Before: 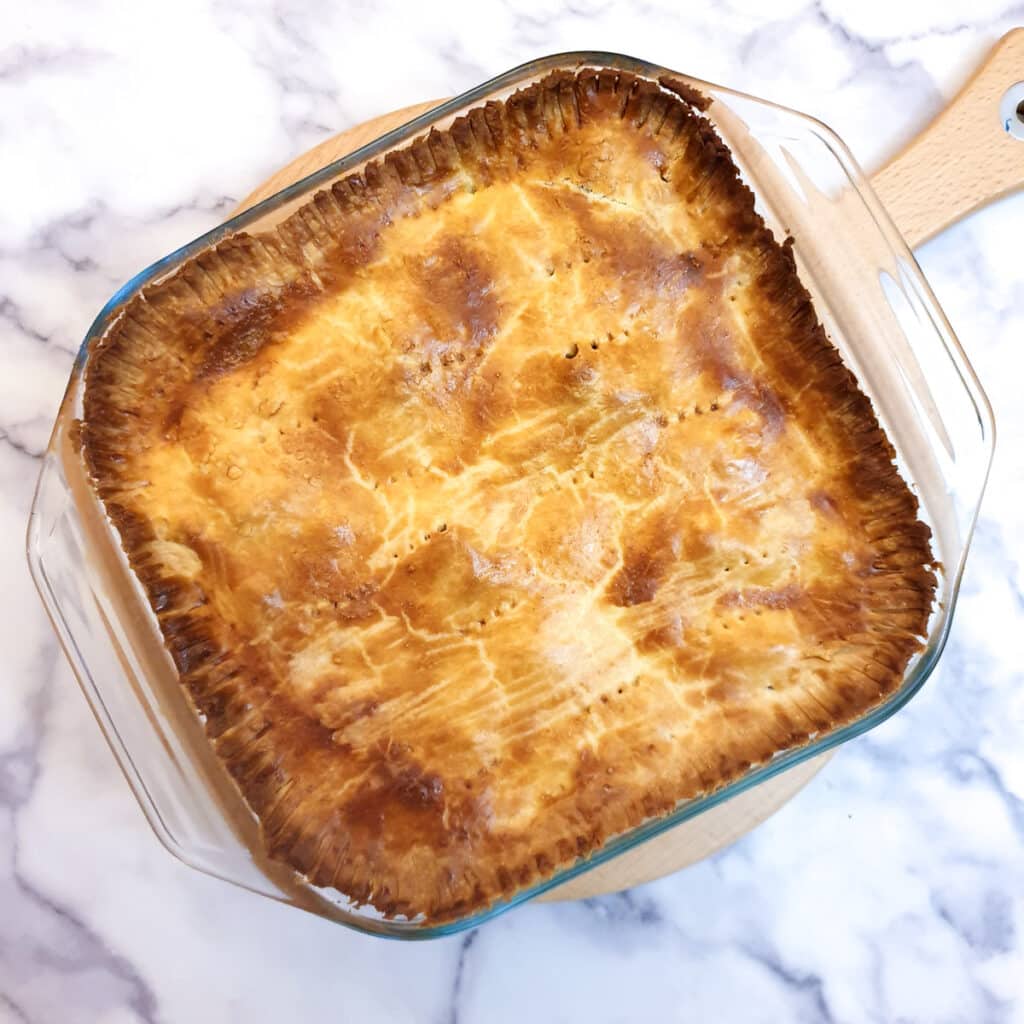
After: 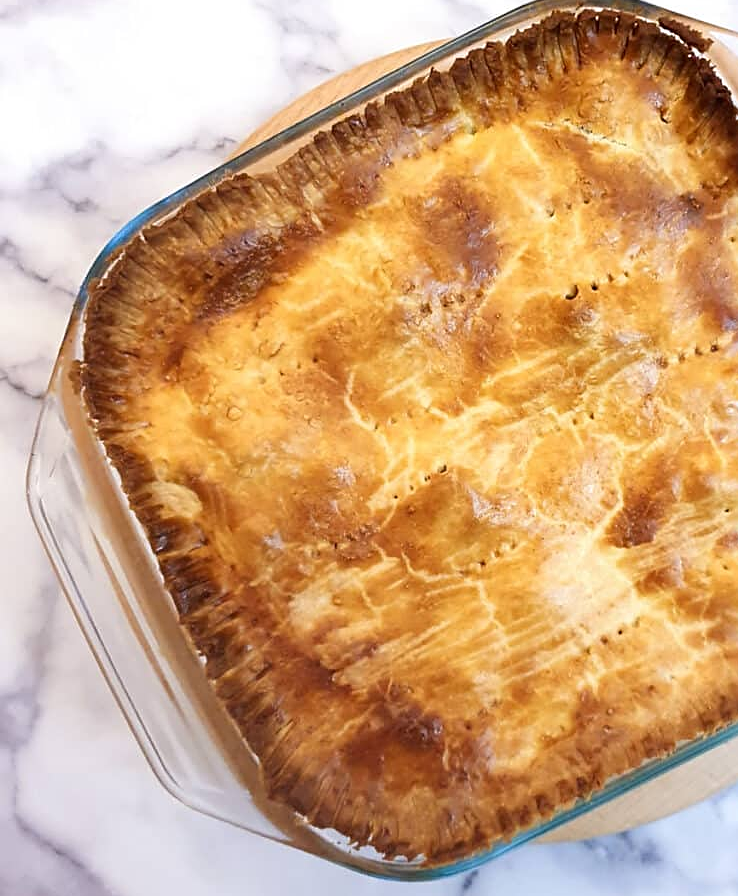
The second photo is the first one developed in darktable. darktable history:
sharpen: on, module defaults
crop: top 5.803%, right 27.864%, bottom 5.804%
